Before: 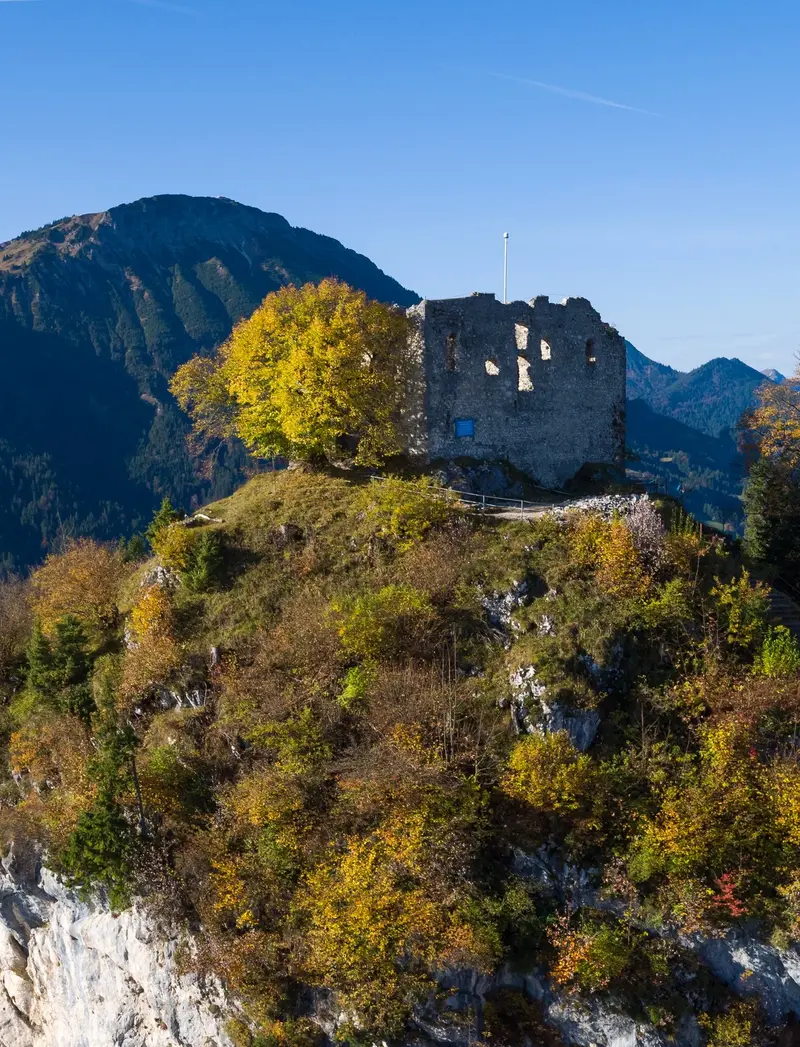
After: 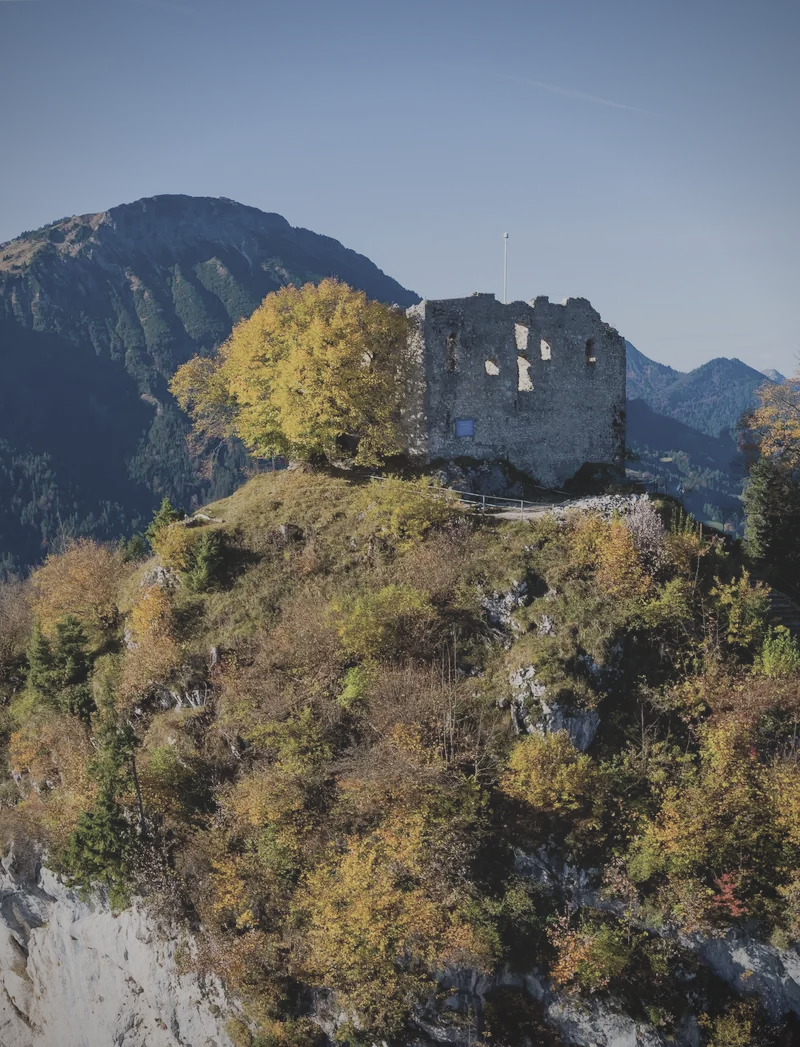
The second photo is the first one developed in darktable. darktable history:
filmic rgb: black relative exposure -7.65 EV, white relative exposure 4.56 EV, hardness 3.61
contrast brightness saturation: contrast -0.264, saturation -0.435
exposure: black level correction 0, exposure 0.498 EV, compensate highlight preservation false
vignetting: saturation -0.003, unbound false
